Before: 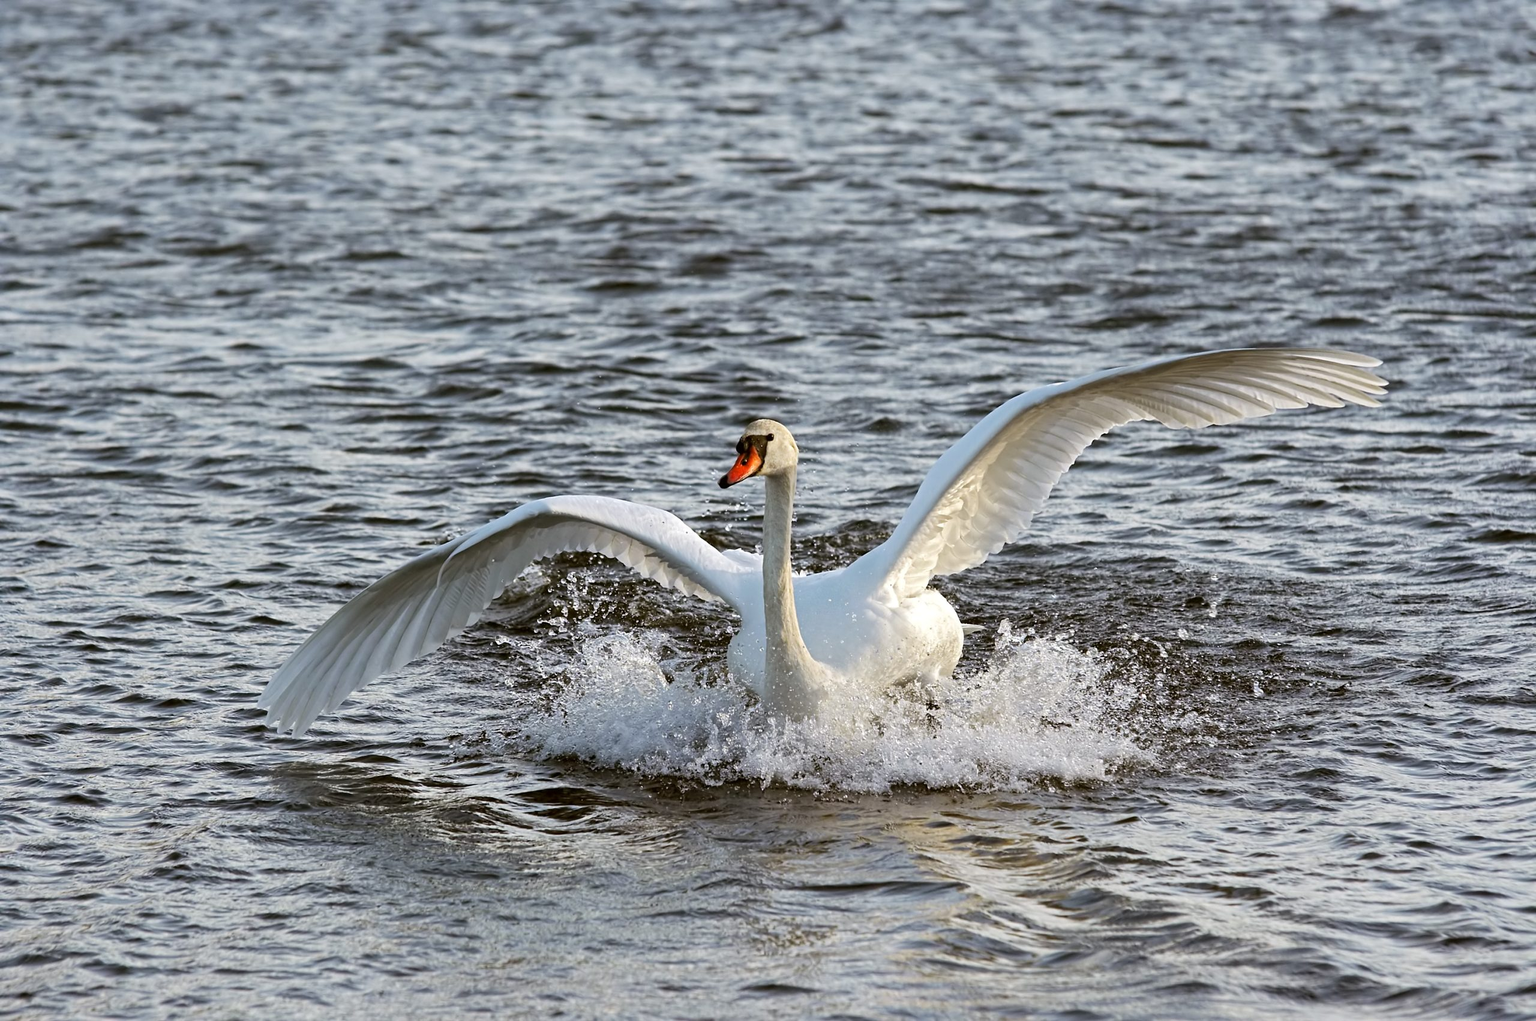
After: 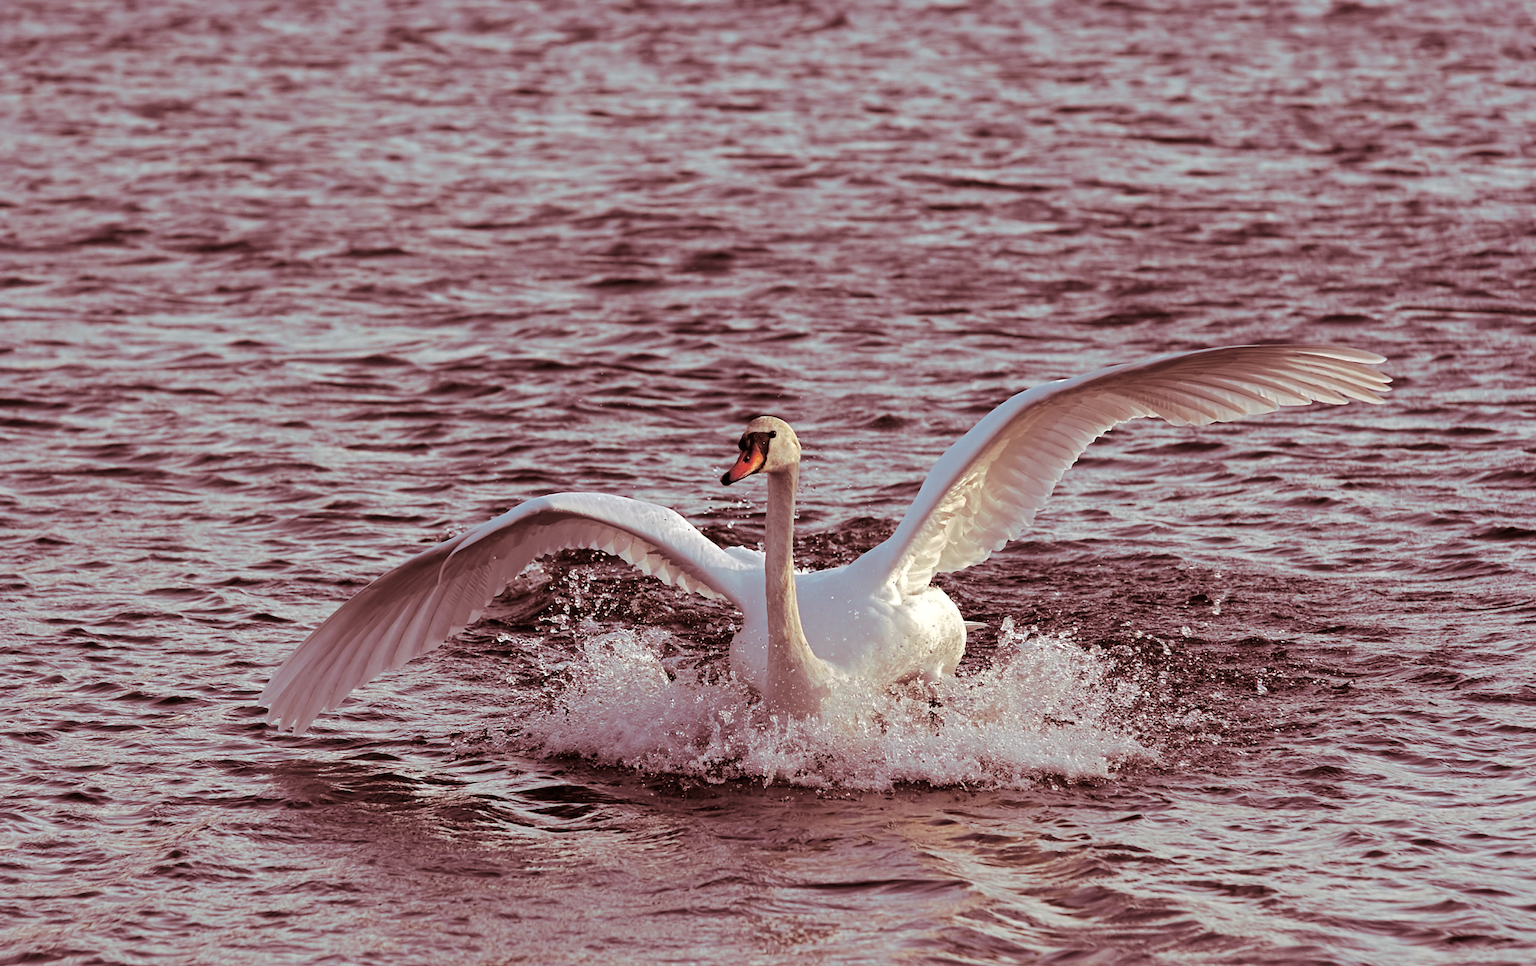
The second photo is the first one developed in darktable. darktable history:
rotate and perspective: crop left 0, crop top 0
white balance: red 1.009, blue 0.985
crop: top 0.448%, right 0.264%, bottom 5.045%
rgb curve: curves: ch0 [(0, 0) (0.175, 0.154) (0.785, 0.663) (1, 1)]
split-toning: highlights › hue 187.2°, highlights › saturation 0.83, balance -68.05, compress 56.43%
